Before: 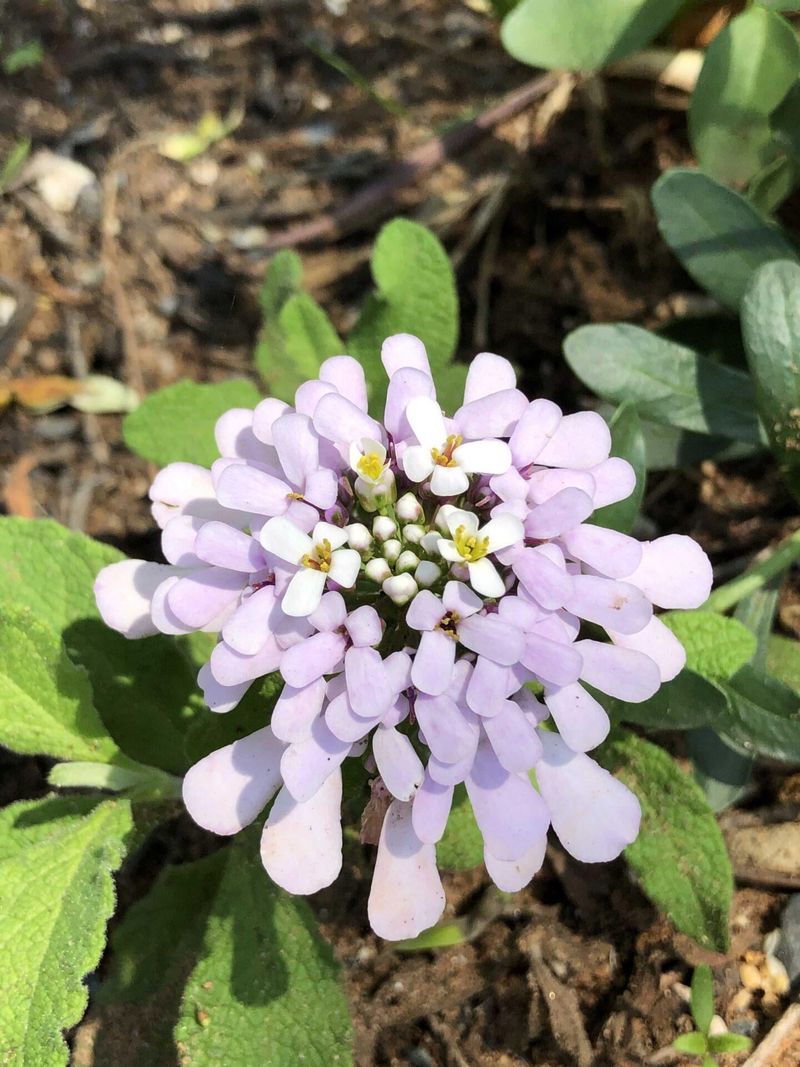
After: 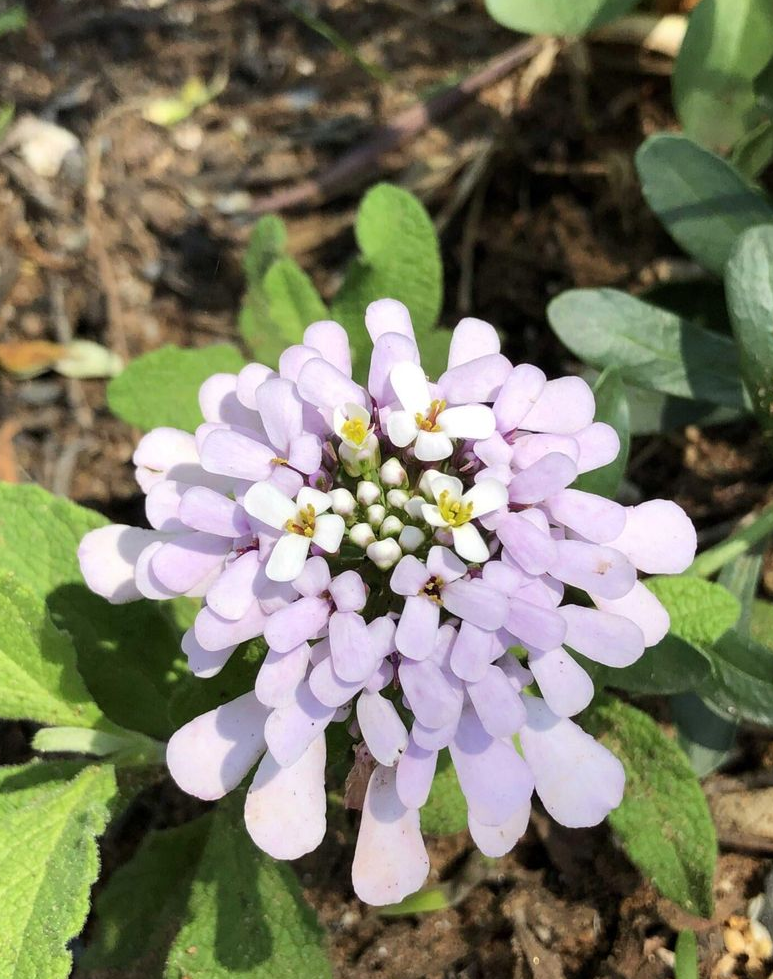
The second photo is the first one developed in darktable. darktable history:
crop: left 2.042%, top 3.289%, right 1.238%, bottom 4.906%
